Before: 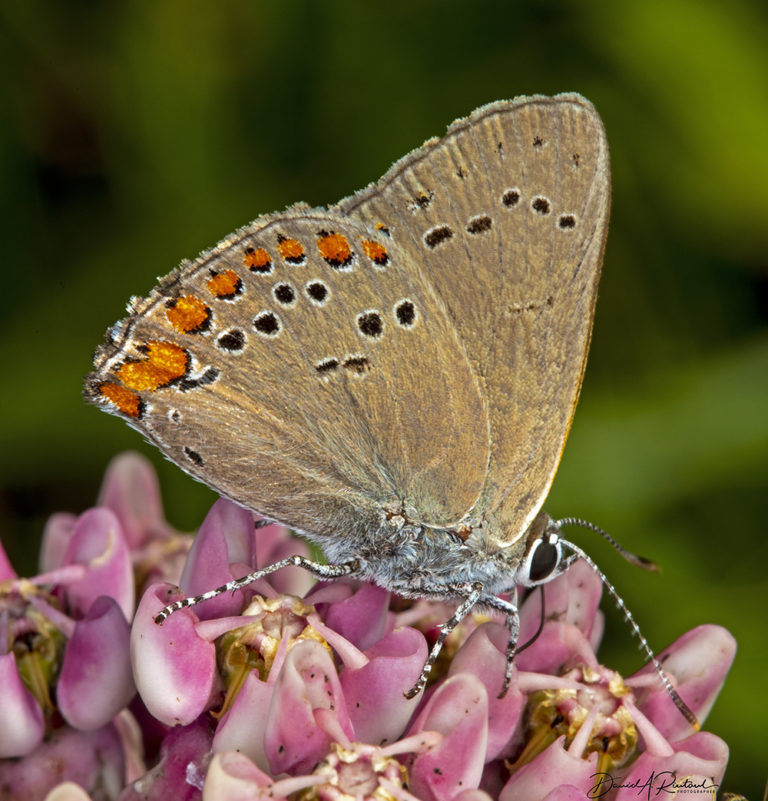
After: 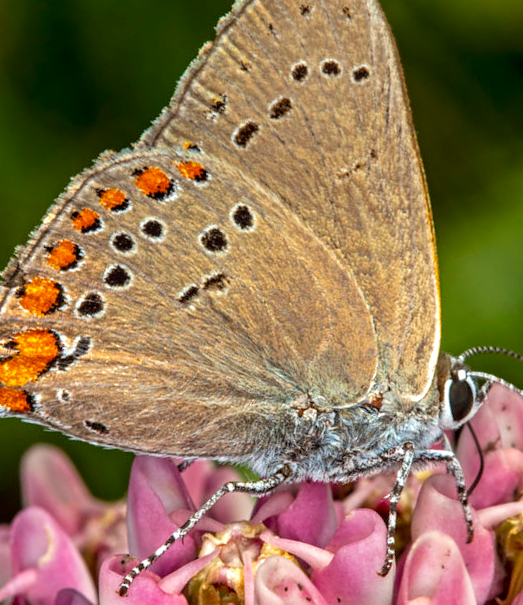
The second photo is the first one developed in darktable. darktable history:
exposure: exposure 0.201 EV, compensate highlight preservation false
local contrast: on, module defaults
crop and rotate: angle 21.05°, left 6.816%, right 4.089%, bottom 1.123%
